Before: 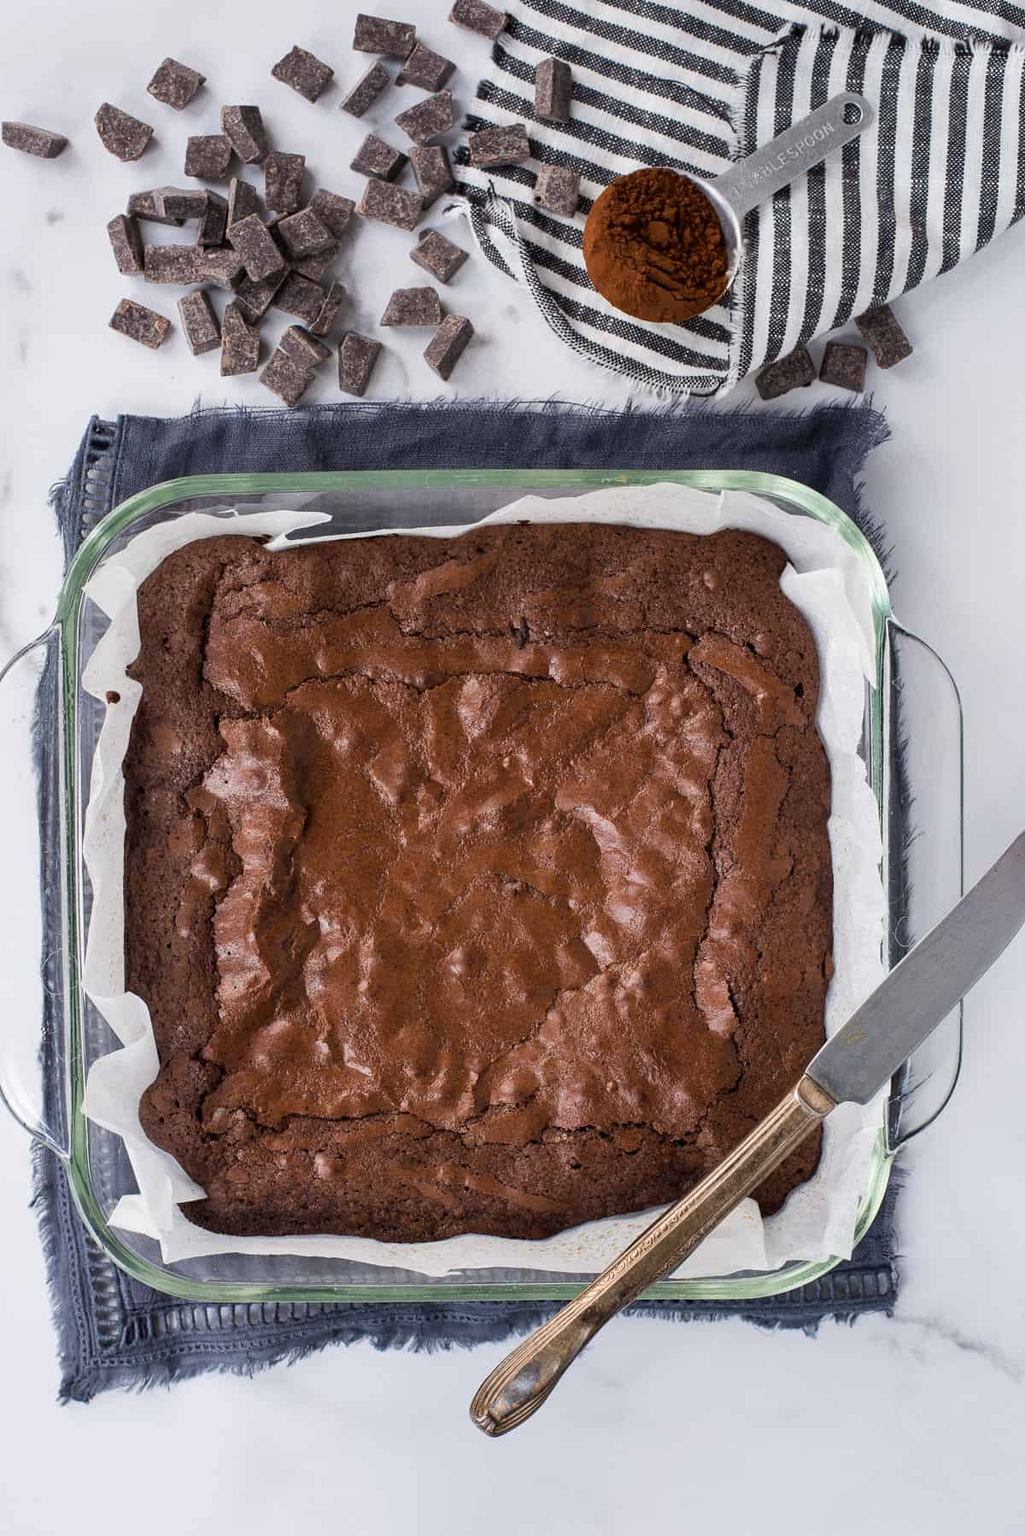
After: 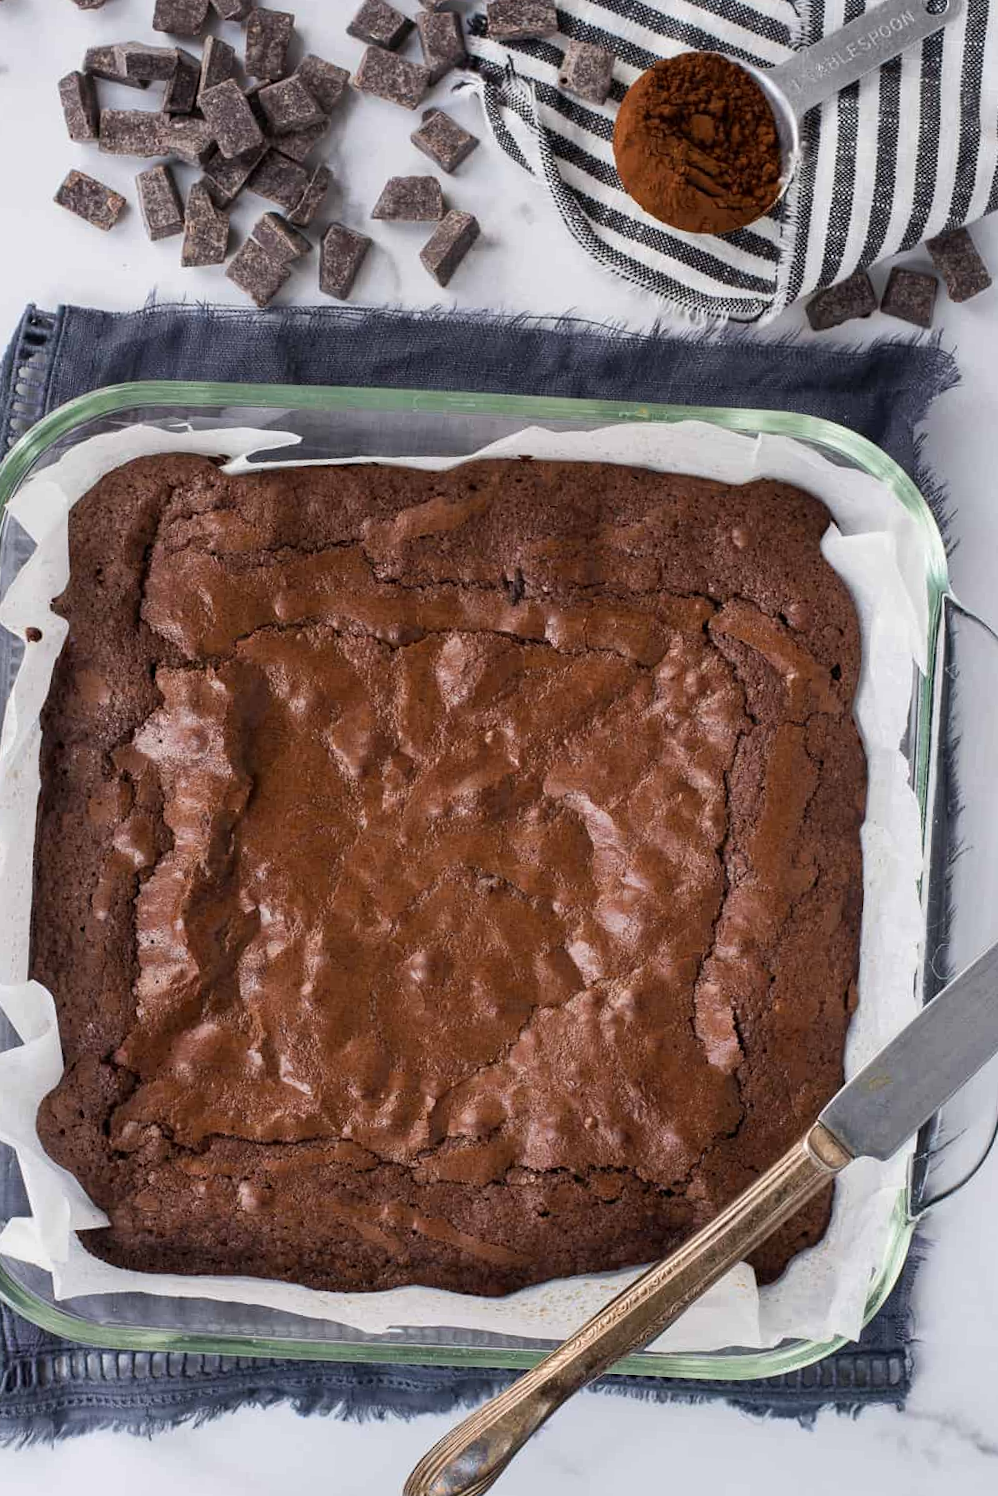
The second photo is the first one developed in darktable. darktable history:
exposure: exposure -0.01 EV, compensate highlight preservation false
crop and rotate: angle -3.27°, left 5.211%, top 5.211%, right 4.607%, bottom 4.607%
